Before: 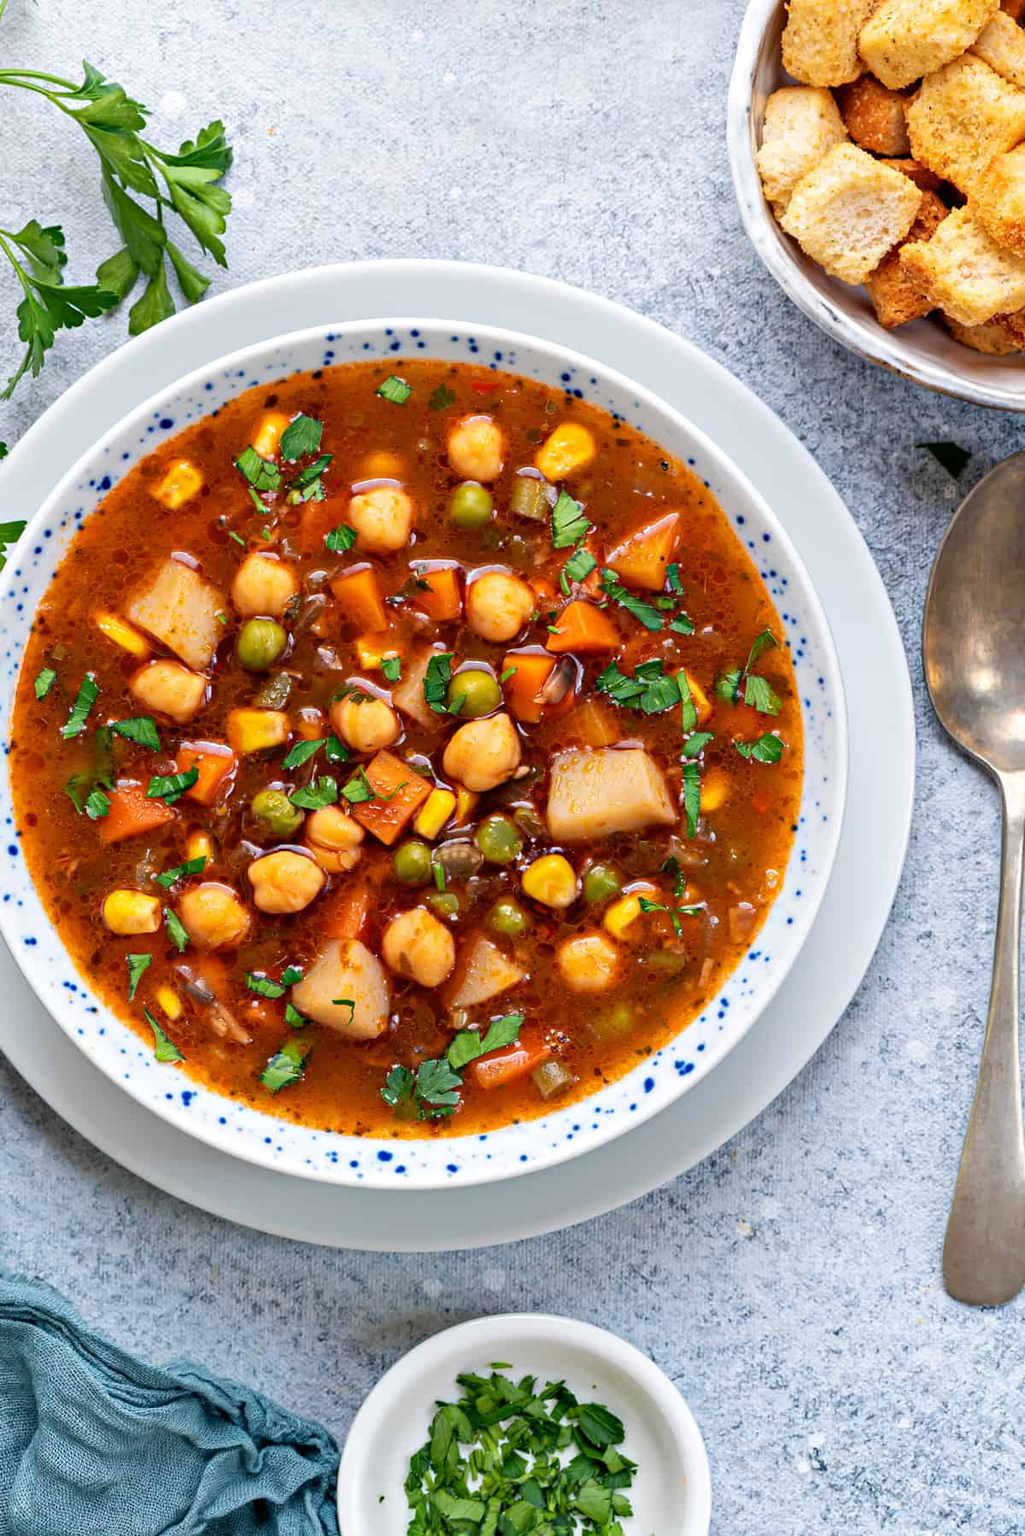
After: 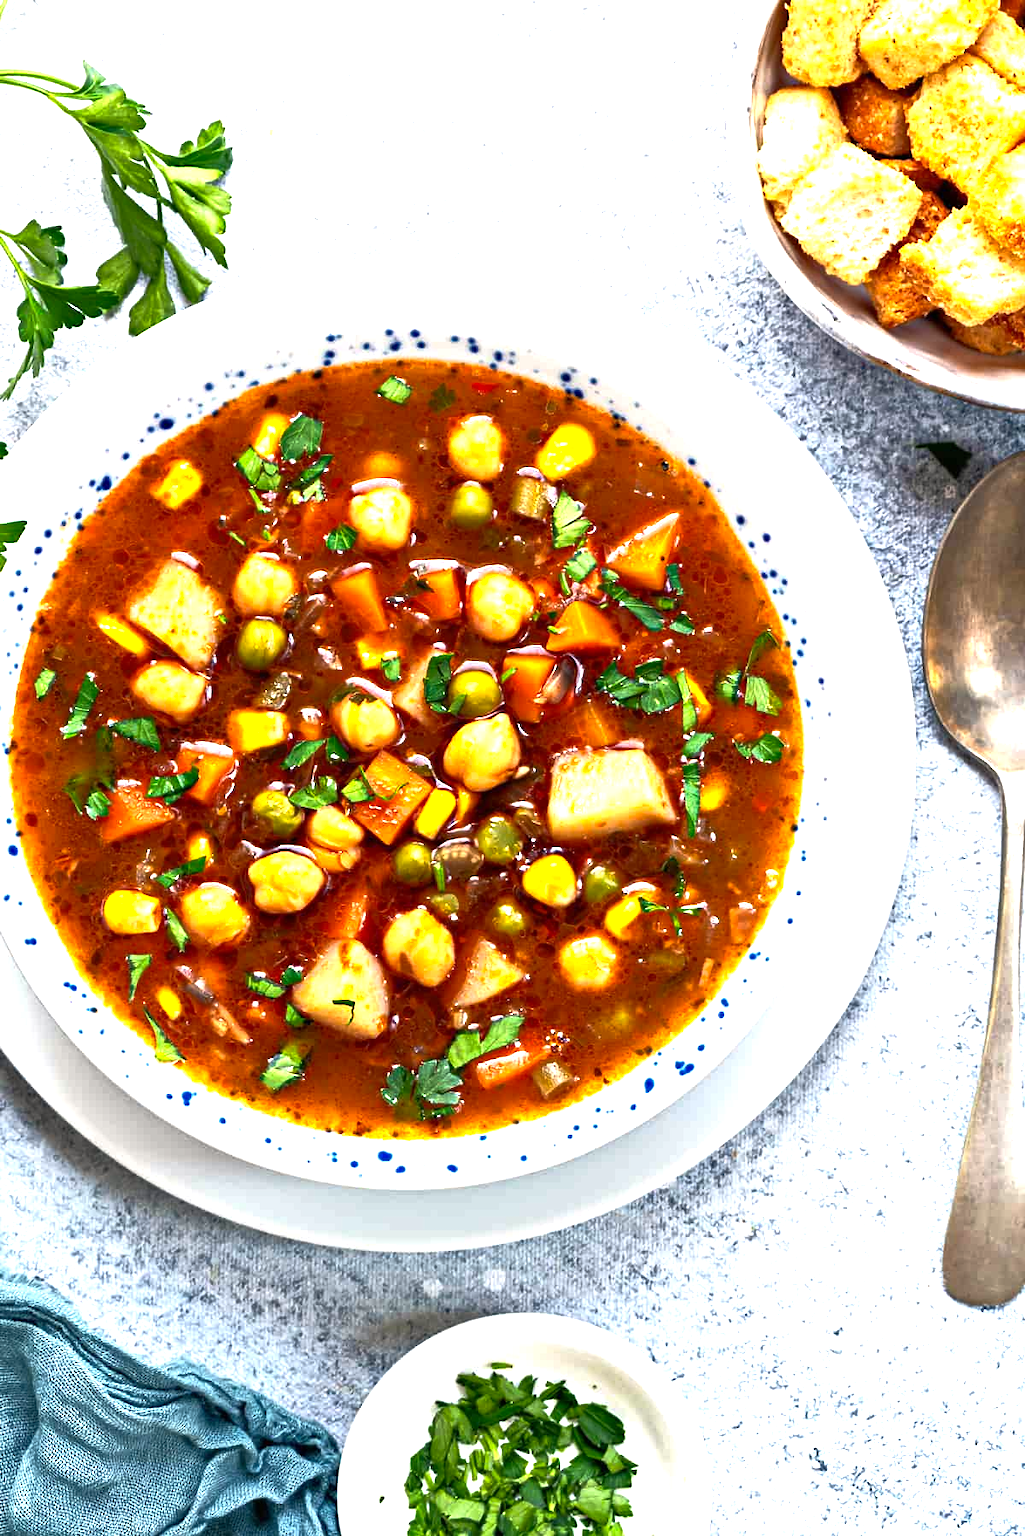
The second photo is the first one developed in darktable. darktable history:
color correction: highlights a* 0.816, highlights b* 2.78, saturation 1.1
rgb curve: curves: ch0 [(0, 0) (0.415, 0.237) (1, 1)]
exposure: black level correction 0, exposure 1.2 EV, compensate exposure bias true, compensate highlight preservation false
